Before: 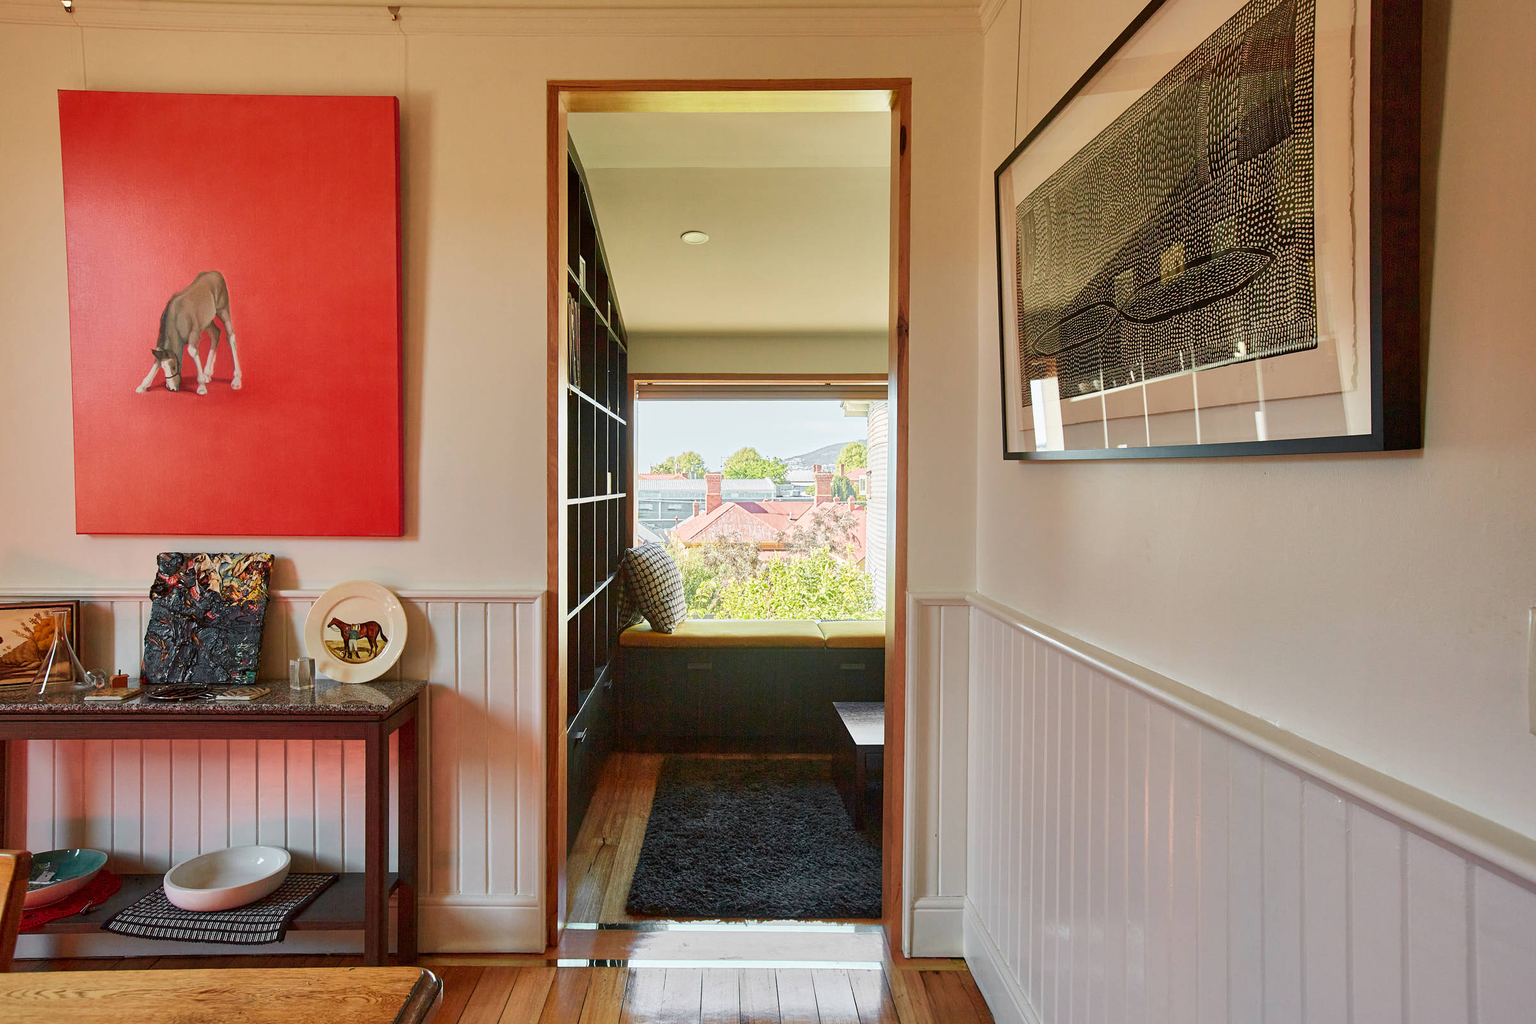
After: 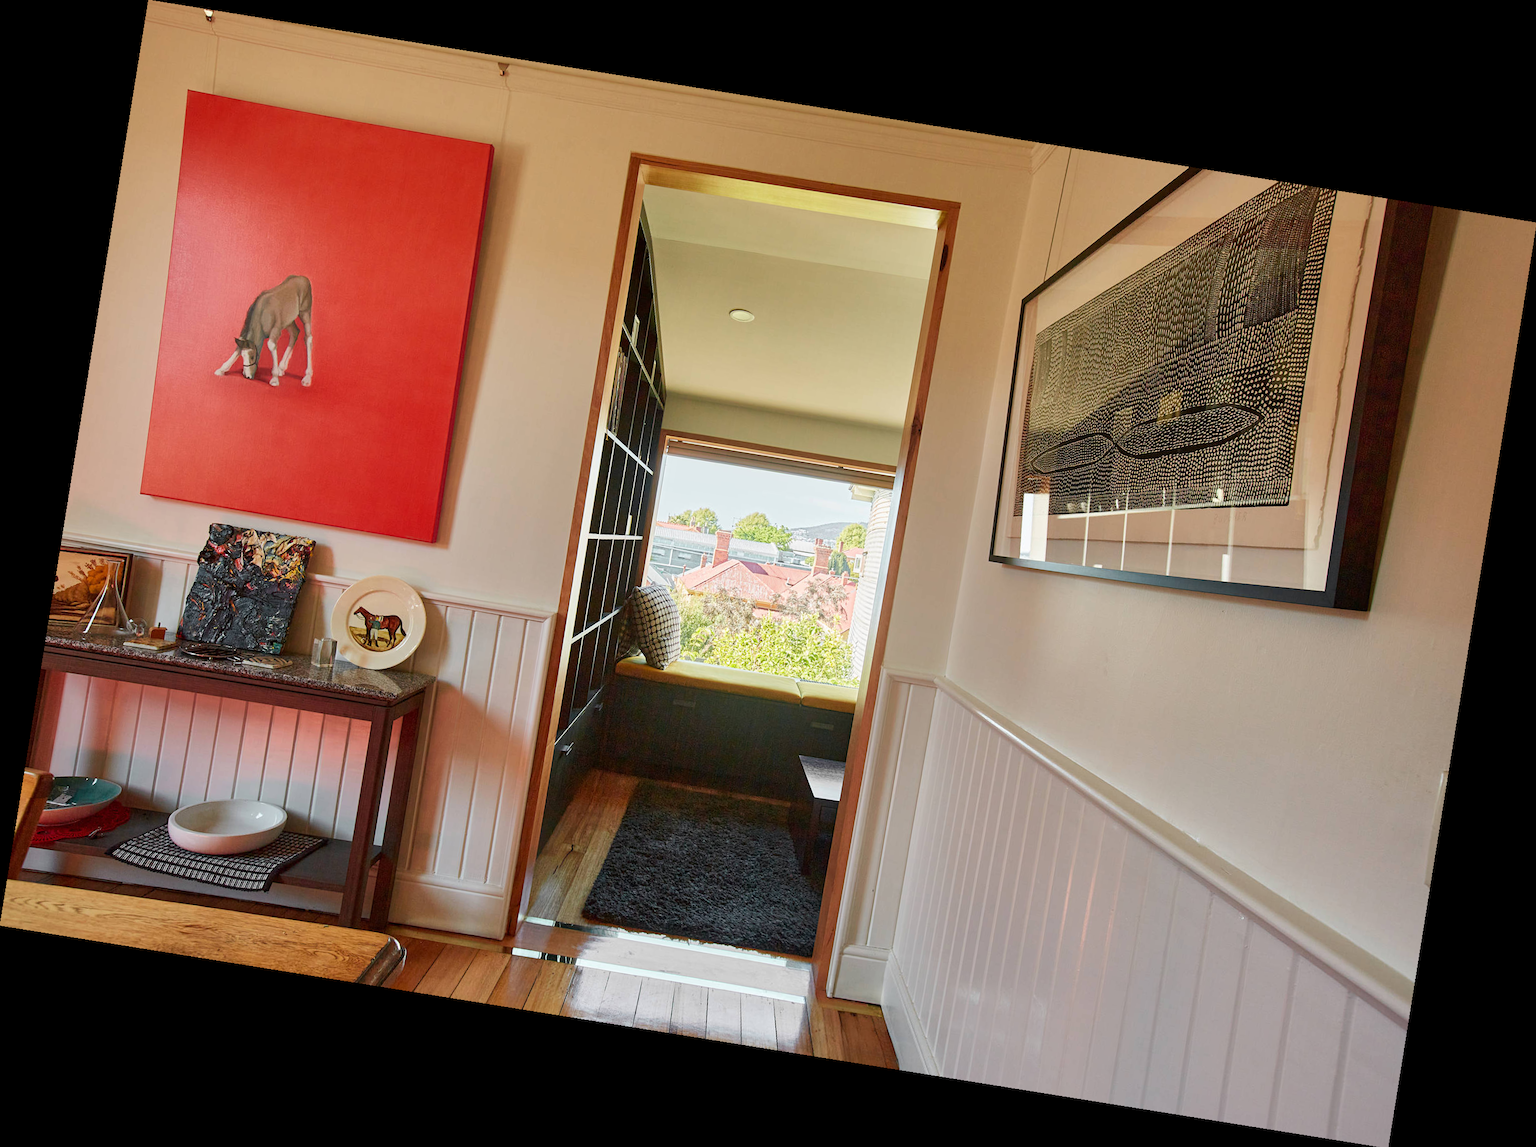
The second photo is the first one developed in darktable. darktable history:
white balance: emerald 1
rotate and perspective: rotation 9.12°, automatic cropping off
